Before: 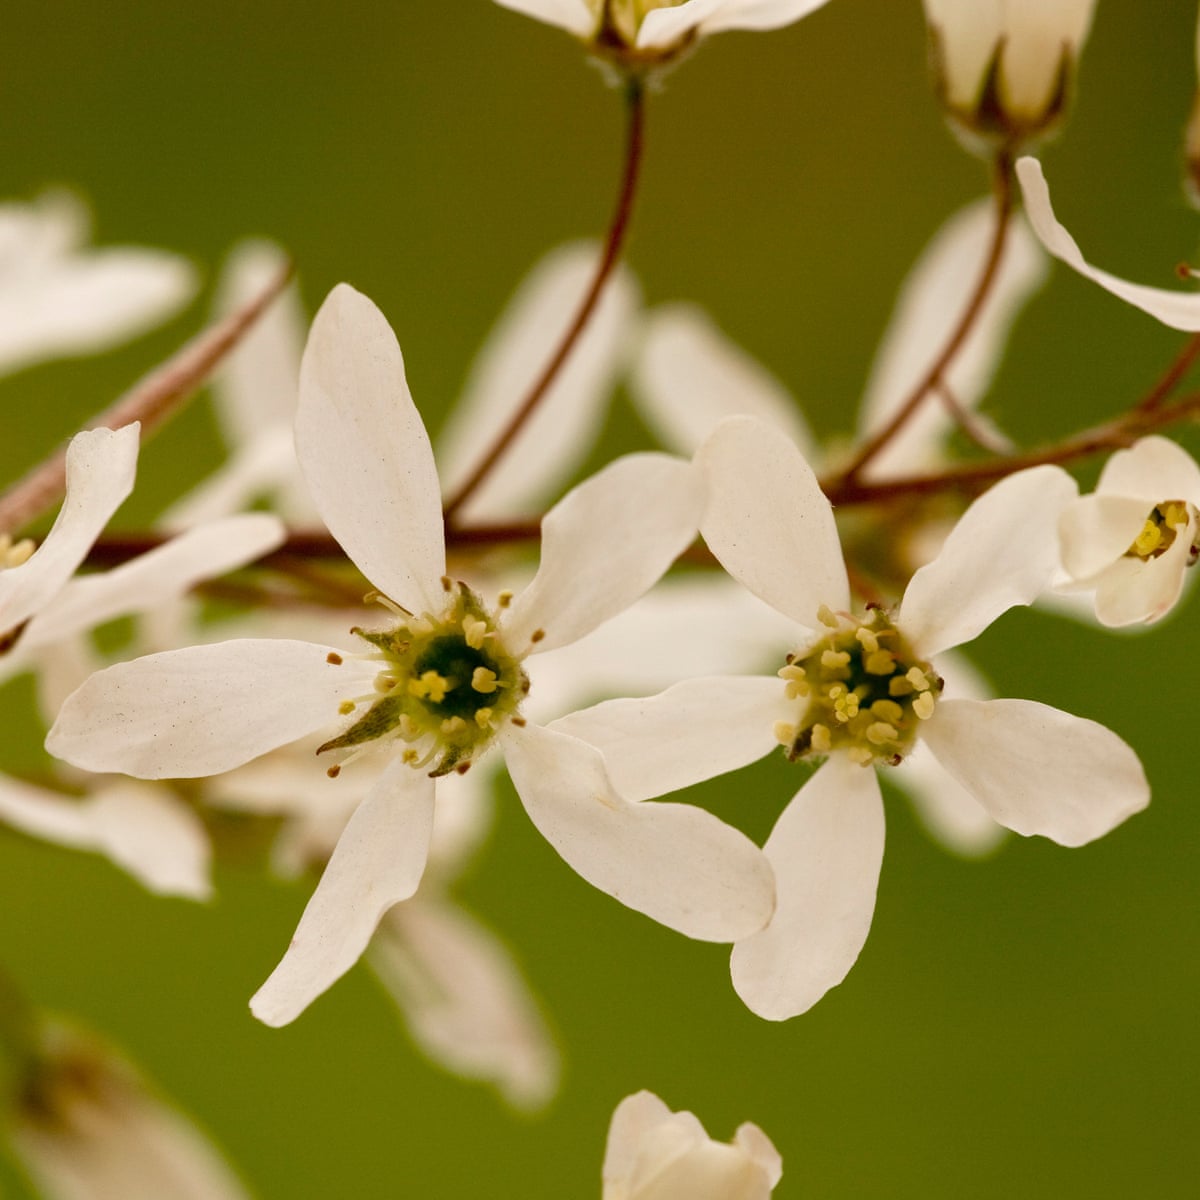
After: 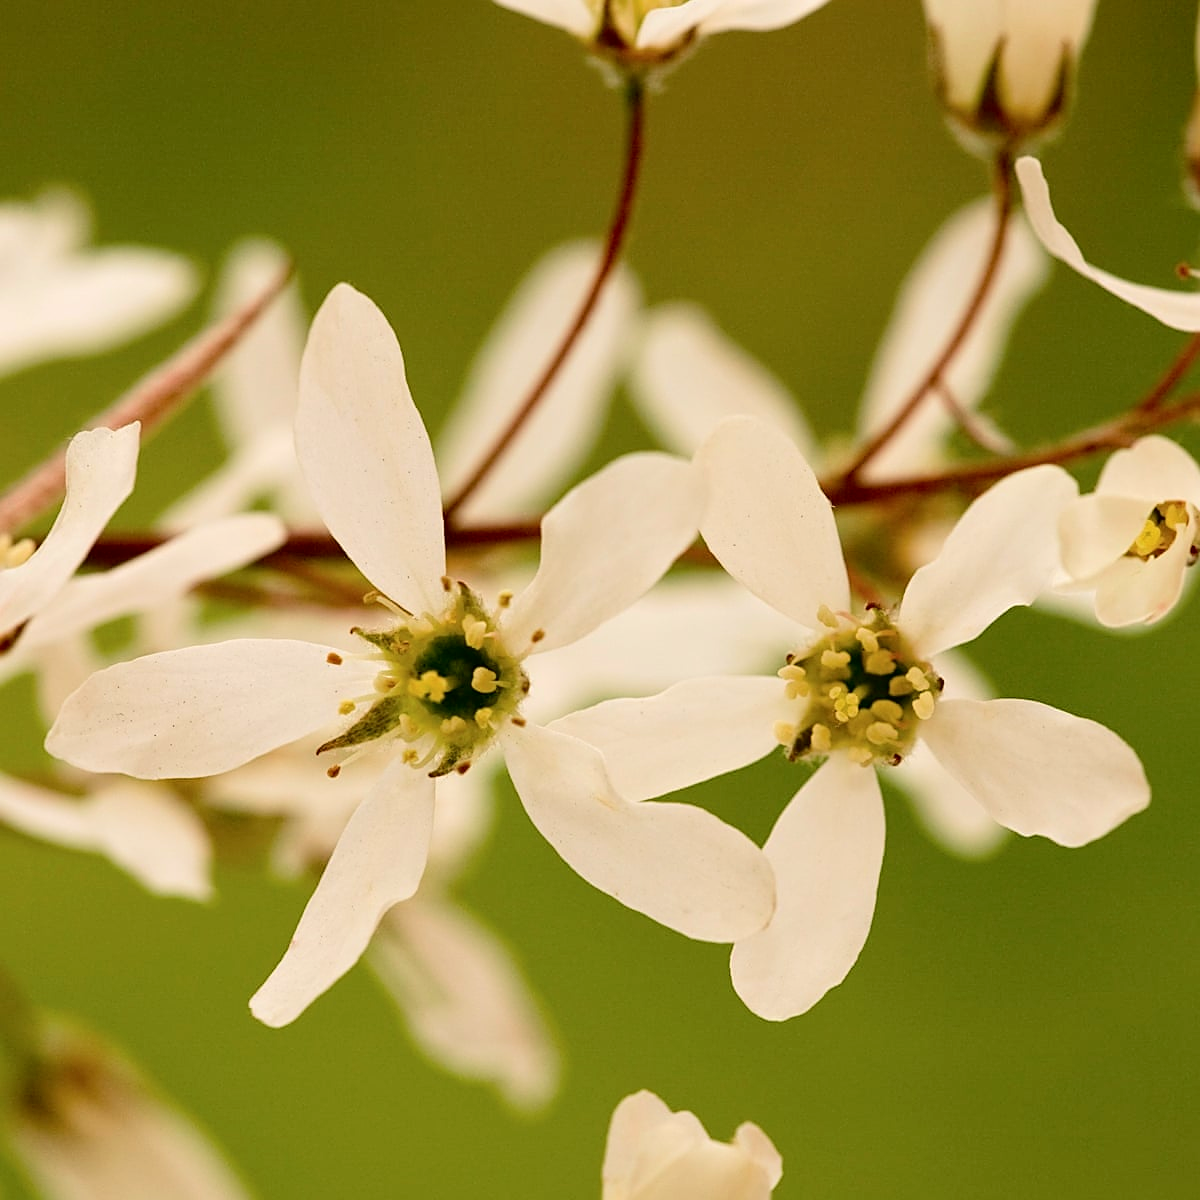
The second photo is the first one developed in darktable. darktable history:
sharpen: on, module defaults
tone curve: curves: ch0 [(0, 0.01) (0.052, 0.045) (0.136, 0.133) (0.29, 0.332) (0.453, 0.531) (0.676, 0.751) (0.89, 0.919) (1, 1)]; ch1 [(0, 0) (0.094, 0.081) (0.285, 0.299) (0.385, 0.403) (0.446, 0.443) (0.495, 0.496) (0.544, 0.552) (0.589, 0.612) (0.722, 0.728) (1, 1)]; ch2 [(0, 0) (0.257, 0.217) (0.43, 0.421) (0.498, 0.507) (0.531, 0.544) (0.56, 0.579) (0.625, 0.642) (1, 1)], color space Lab, independent channels, preserve colors none
